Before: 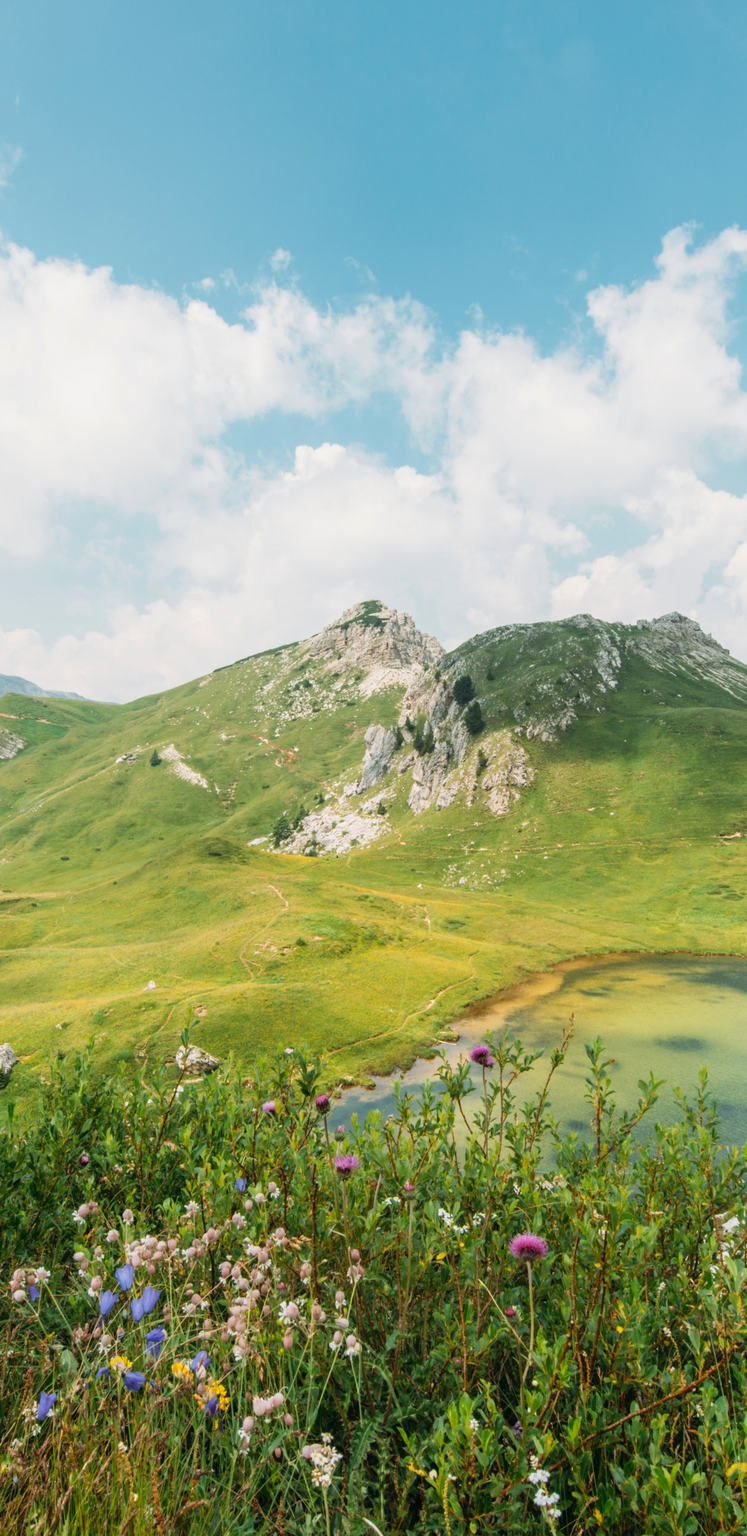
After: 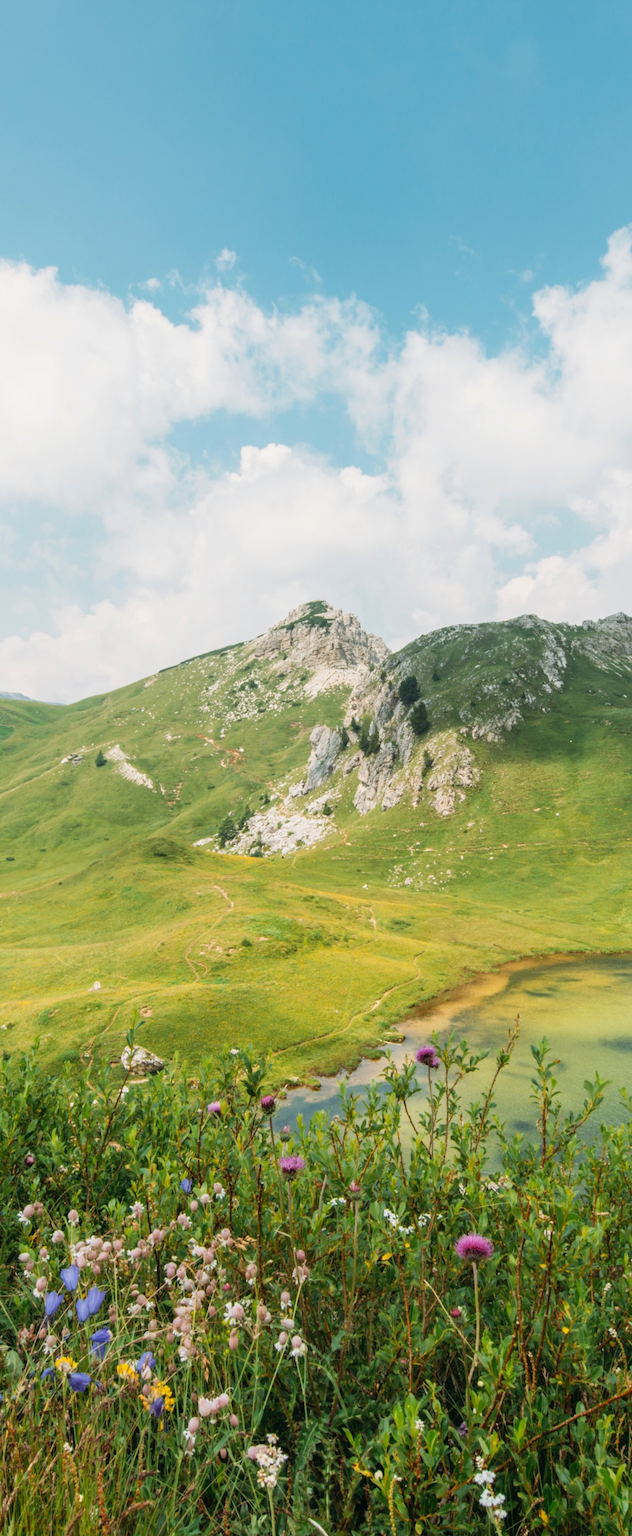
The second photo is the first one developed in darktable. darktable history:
crop: left 7.425%, right 7.87%
